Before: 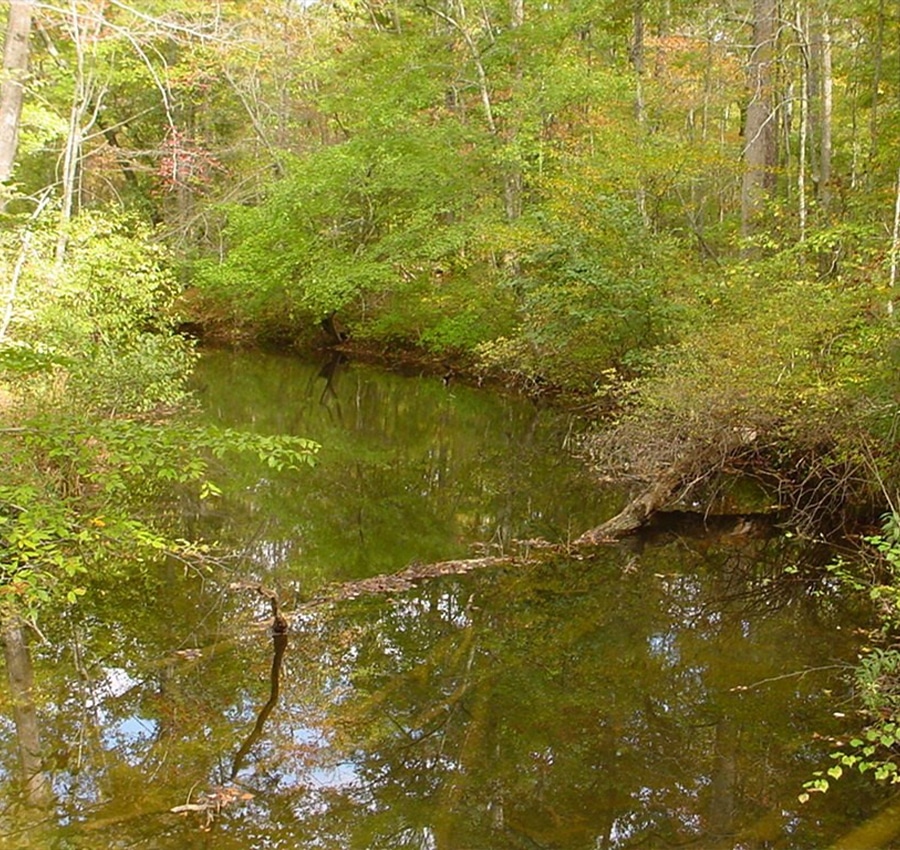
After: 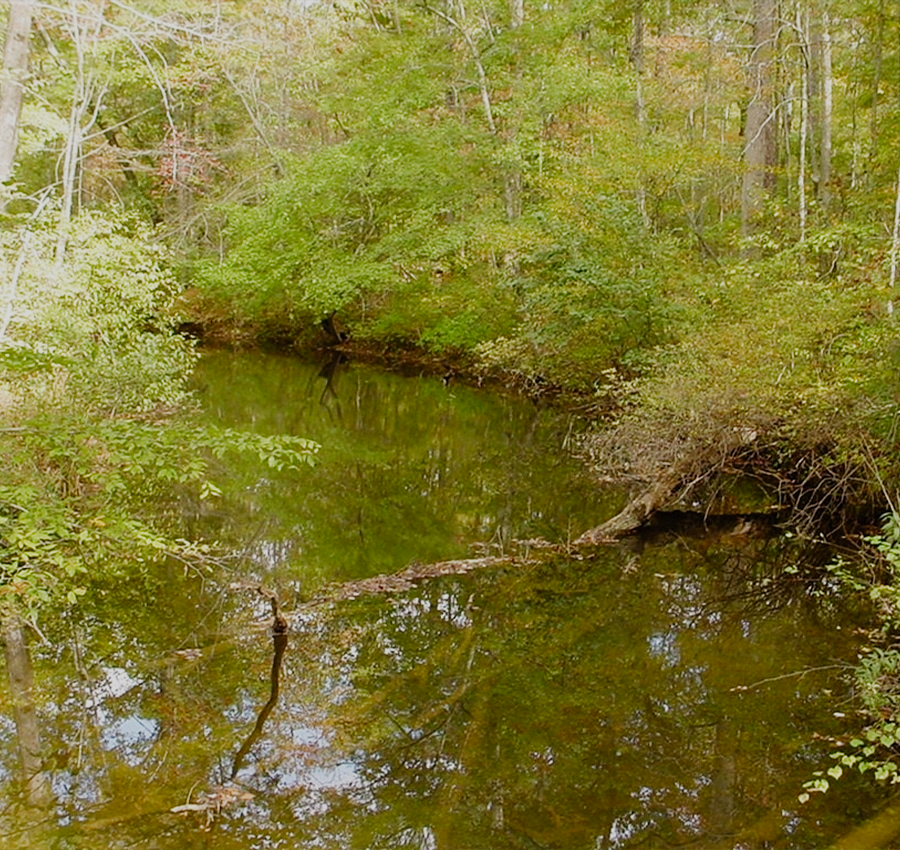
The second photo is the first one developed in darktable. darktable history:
filmic rgb: black relative exposure -7.96 EV, white relative exposure 3.79 EV, hardness 4.37, add noise in highlights 0.002, preserve chrominance no, color science v3 (2019), use custom middle-gray values true, iterations of high-quality reconstruction 10, contrast in highlights soft
